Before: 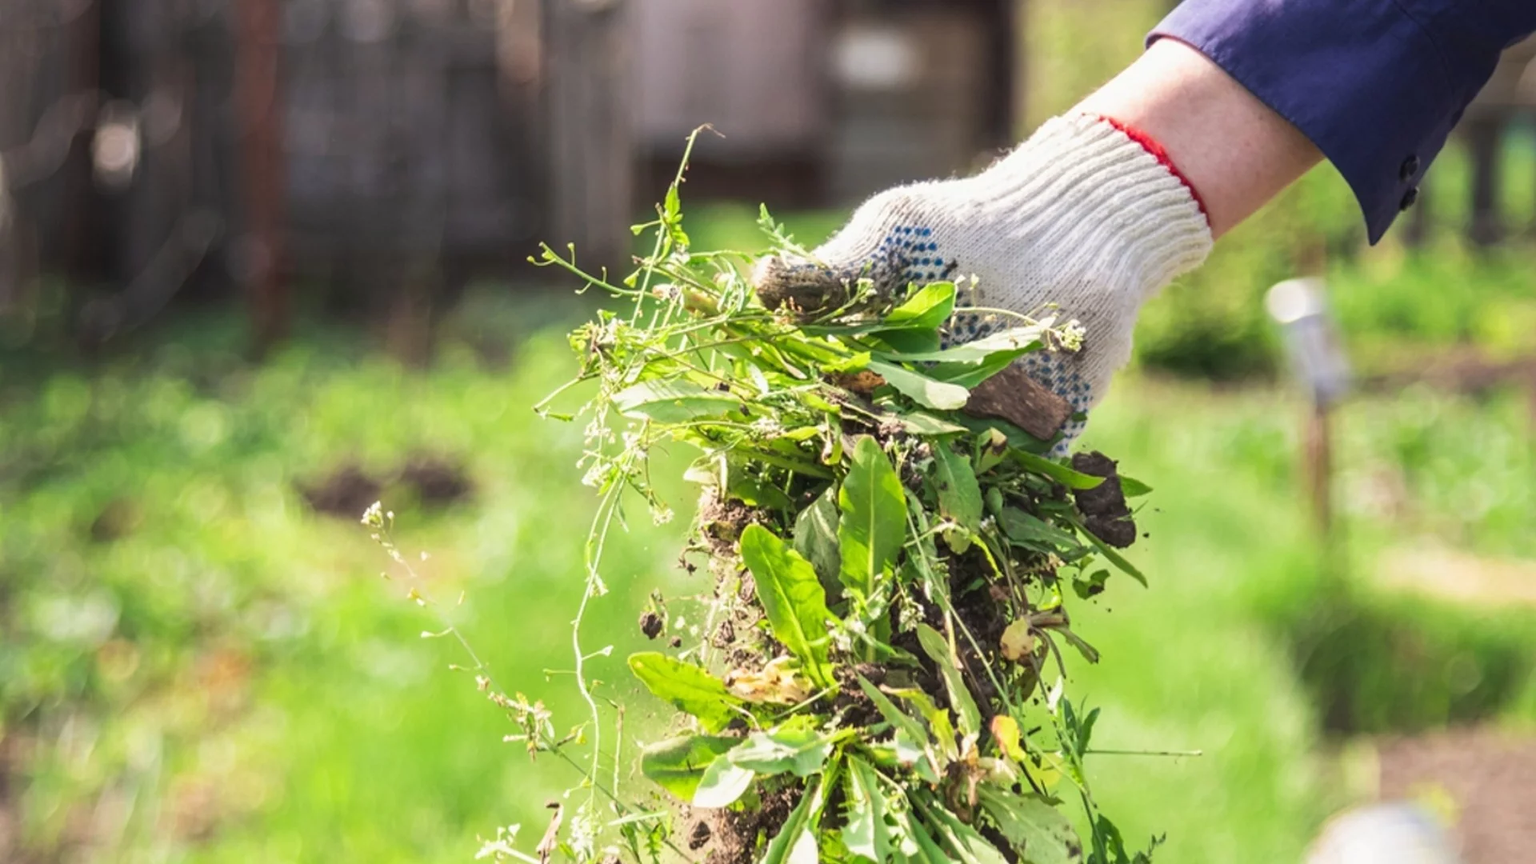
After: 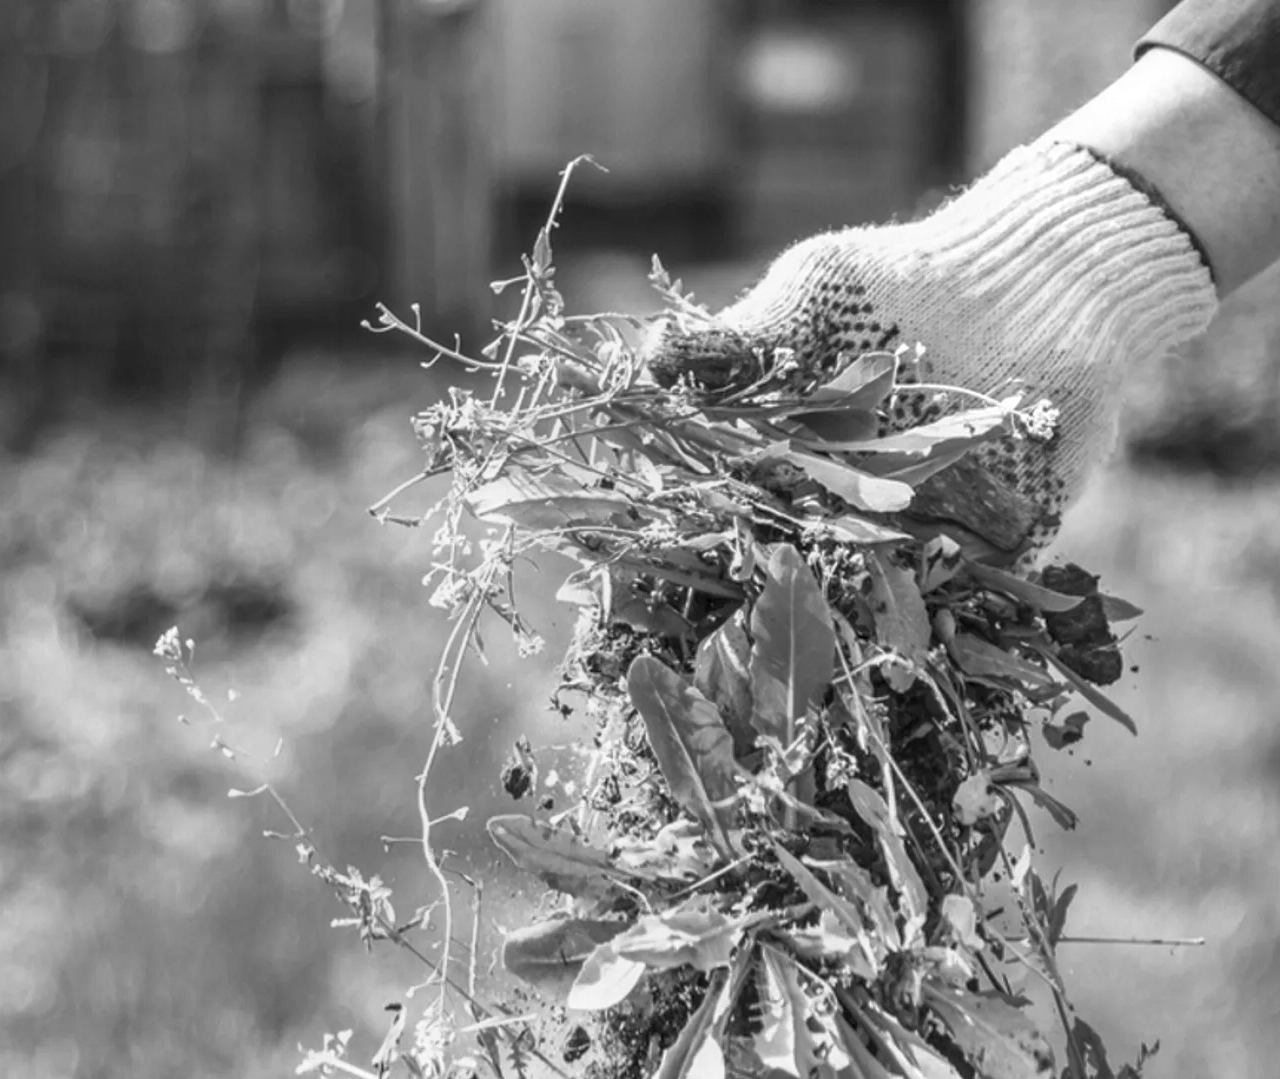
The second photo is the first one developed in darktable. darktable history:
local contrast: on, module defaults
monochrome: a 0, b 0, size 0.5, highlights 0.57
white balance: red 0.954, blue 1.079
crop and rotate: left 15.546%, right 17.787%
